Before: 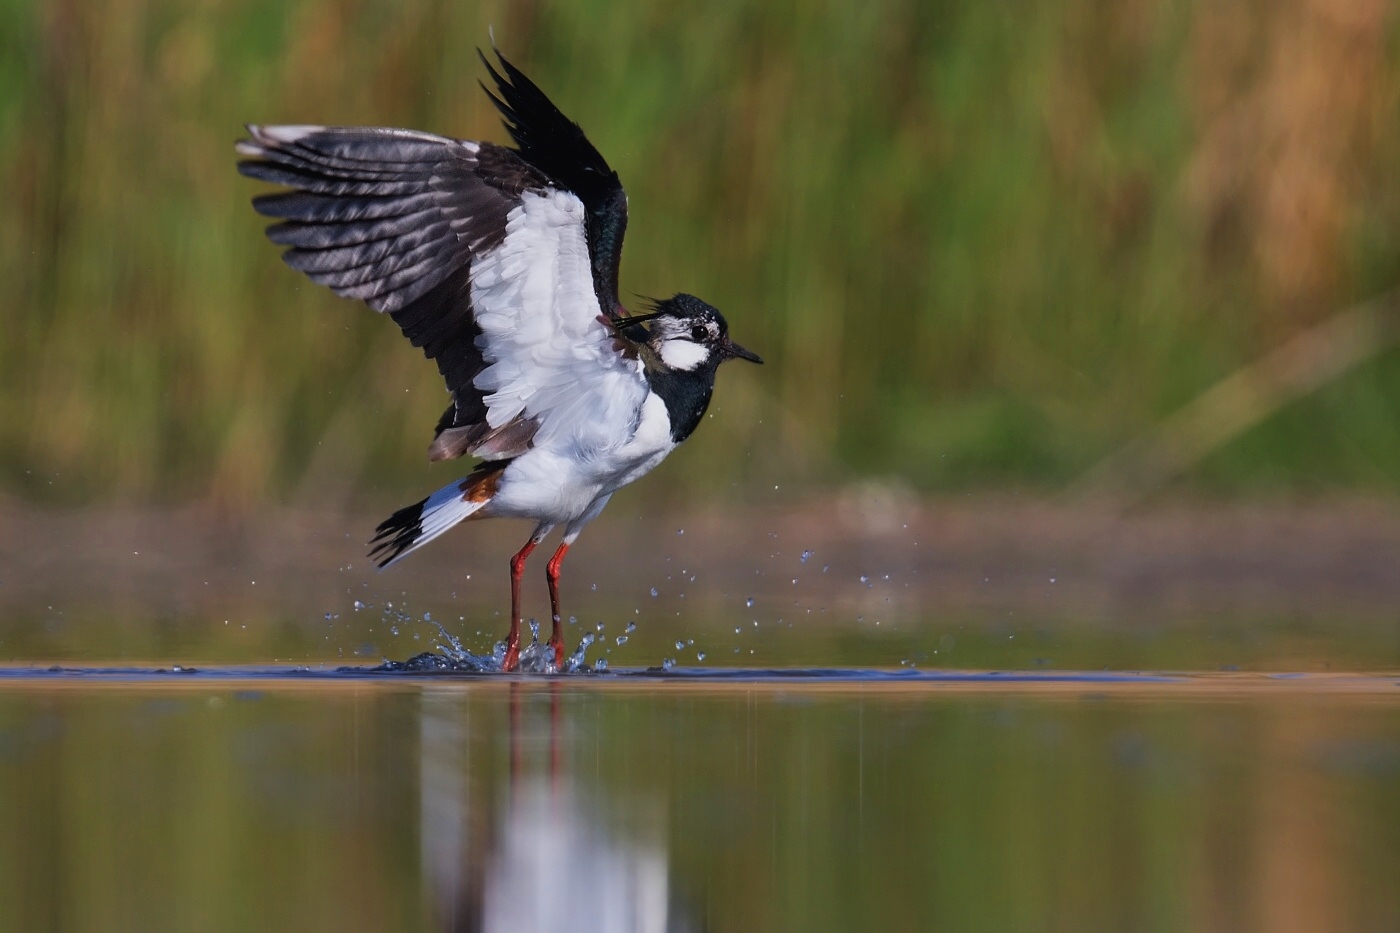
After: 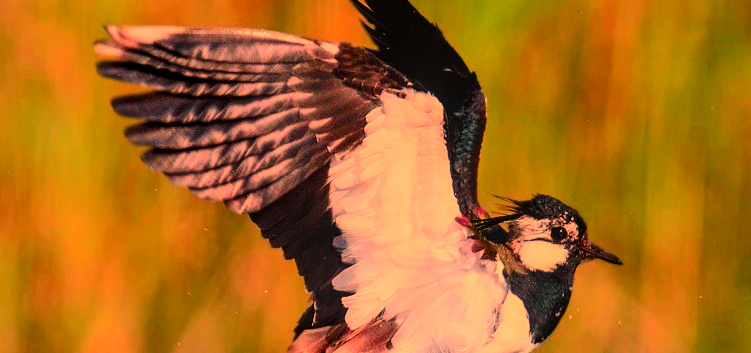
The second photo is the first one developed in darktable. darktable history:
contrast brightness saturation: saturation 0.18
tone curve: curves: ch0 [(0, 0) (0.131, 0.135) (0.288, 0.372) (0.451, 0.608) (0.612, 0.739) (0.736, 0.832) (1, 1)]; ch1 [(0, 0) (0.392, 0.398) (0.487, 0.471) (0.496, 0.493) (0.519, 0.531) (0.557, 0.591) (0.581, 0.639) (0.622, 0.711) (1, 1)]; ch2 [(0, 0) (0.388, 0.344) (0.438, 0.425) (0.476, 0.482) (0.502, 0.508) (0.524, 0.531) (0.538, 0.58) (0.58, 0.621) (0.613, 0.679) (0.655, 0.738) (1, 1)], color space Lab, independent channels, preserve colors none
local contrast: on, module defaults
color calibration: illuminant custom, x 0.368, y 0.373, temperature 4330.32 K
white balance: red 1.467, blue 0.684
tone equalizer: on, module defaults
crop: left 10.121%, top 10.631%, right 36.218%, bottom 51.526%
